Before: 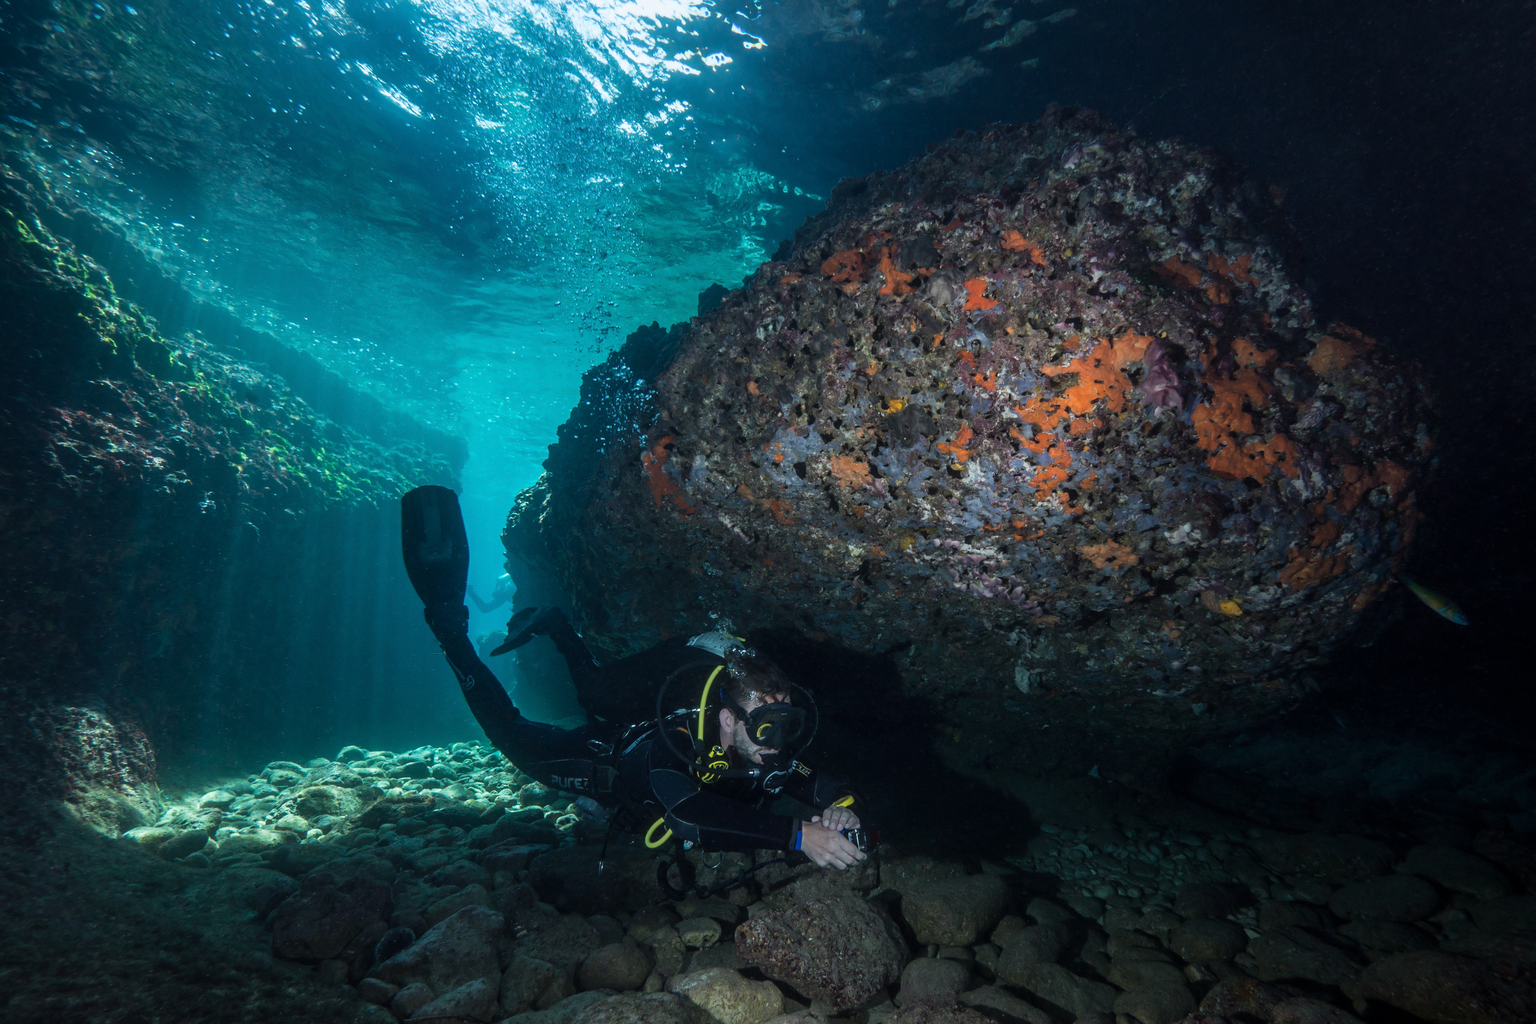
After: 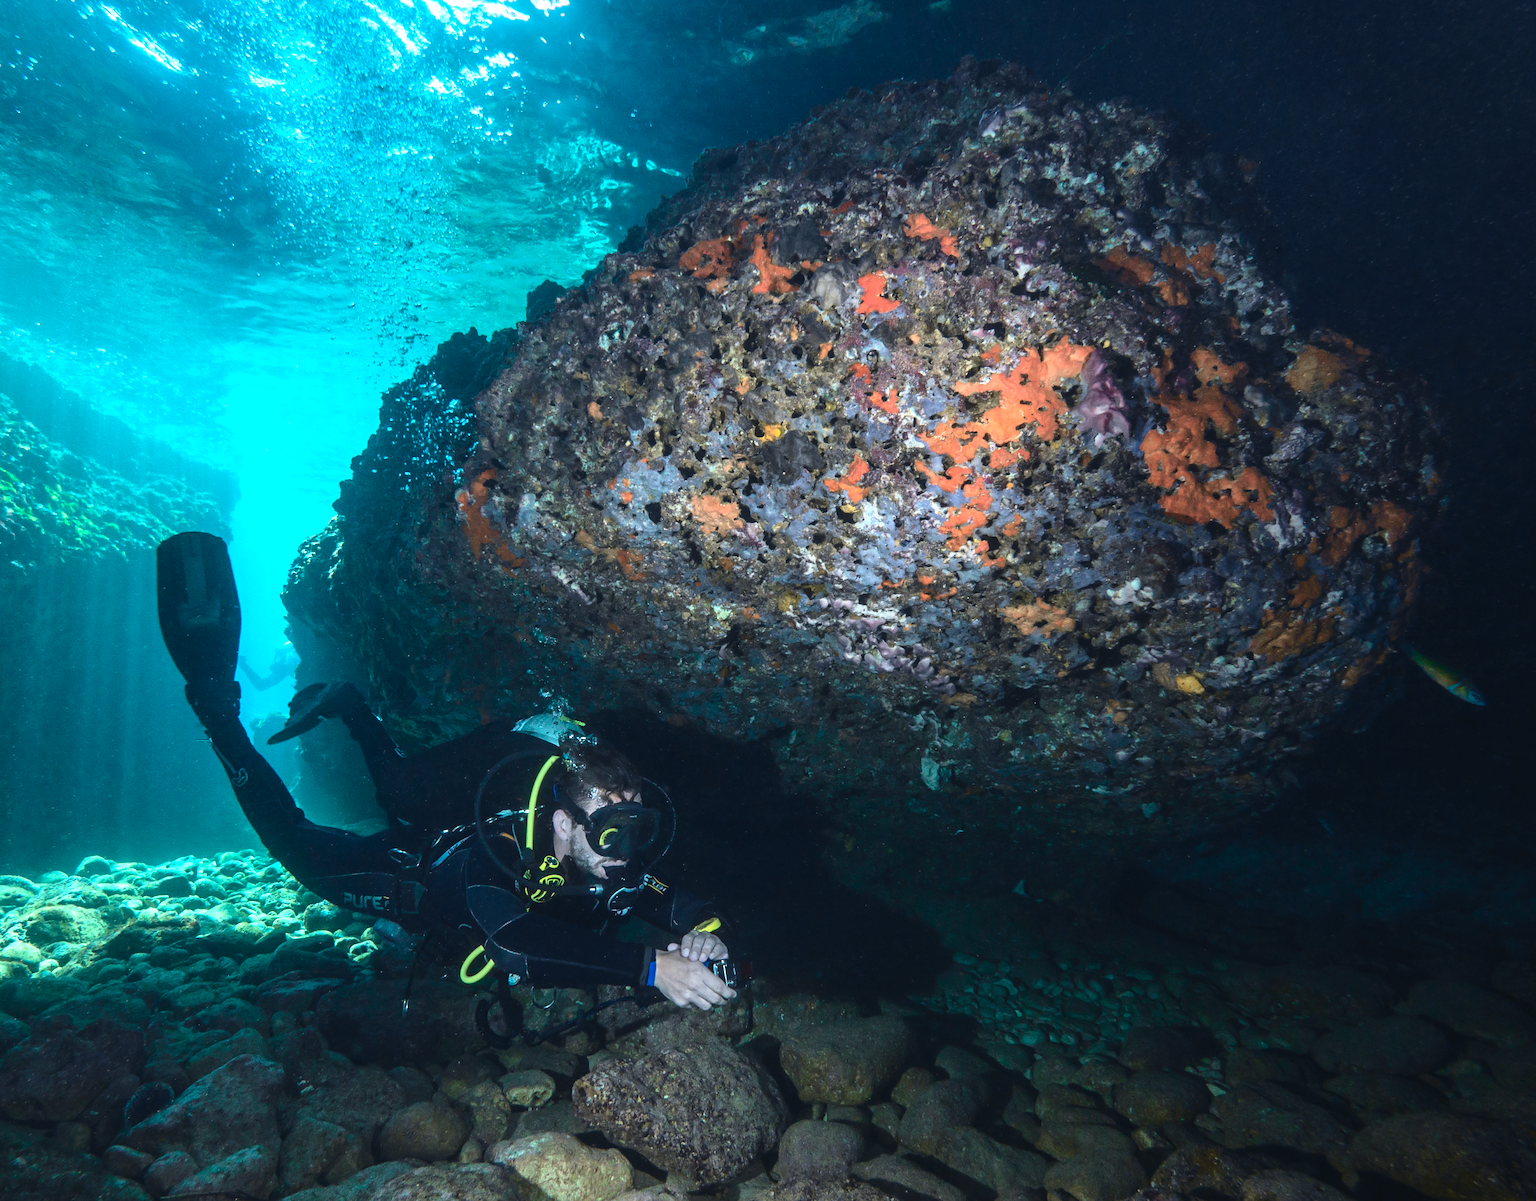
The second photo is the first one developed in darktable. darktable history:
crop and rotate: left 17.959%, top 5.771%, right 1.742%
tone curve: curves: ch0 [(0, 0.039) (0.104, 0.103) (0.273, 0.267) (0.448, 0.487) (0.704, 0.761) (0.886, 0.922) (0.994, 0.971)]; ch1 [(0, 0) (0.335, 0.298) (0.446, 0.413) (0.485, 0.487) (0.515, 0.503) (0.566, 0.563) (0.641, 0.655) (1, 1)]; ch2 [(0, 0) (0.314, 0.301) (0.421, 0.411) (0.502, 0.494) (0.528, 0.54) (0.557, 0.559) (0.612, 0.605) (0.722, 0.686) (1, 1)], color space Lab, independent channels, preserve colors none
exposure: black level correction 0, exposure 0.9 EV, compensate exposure bias true, compensate highlight preservation false
